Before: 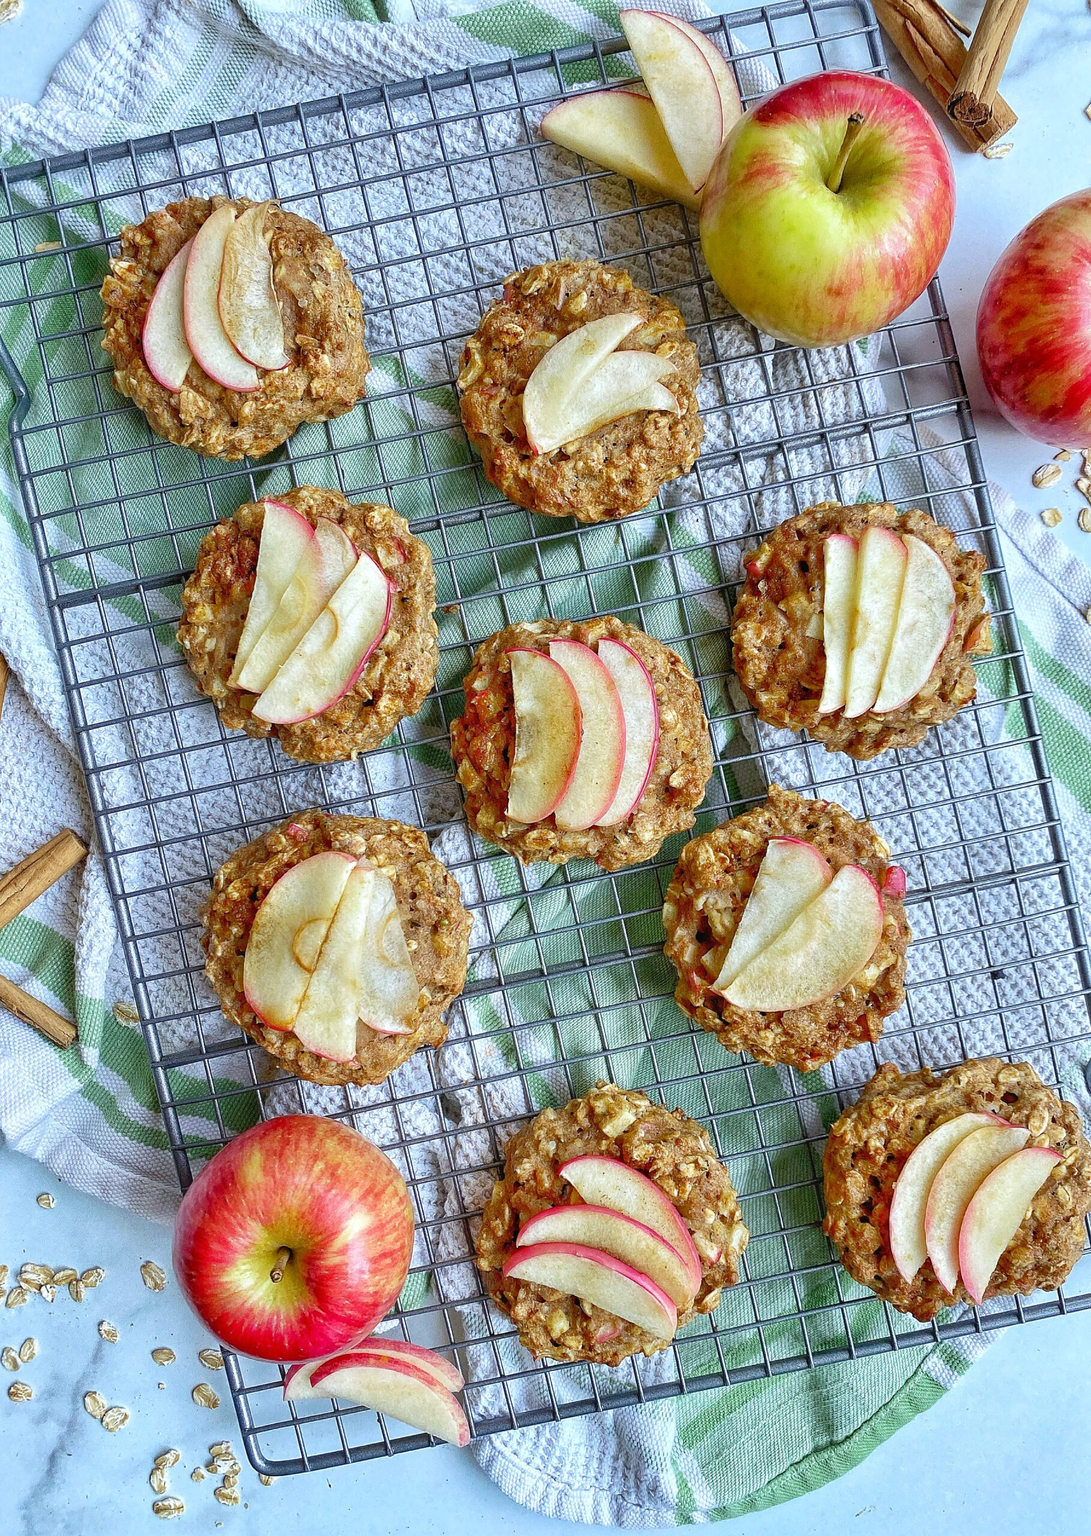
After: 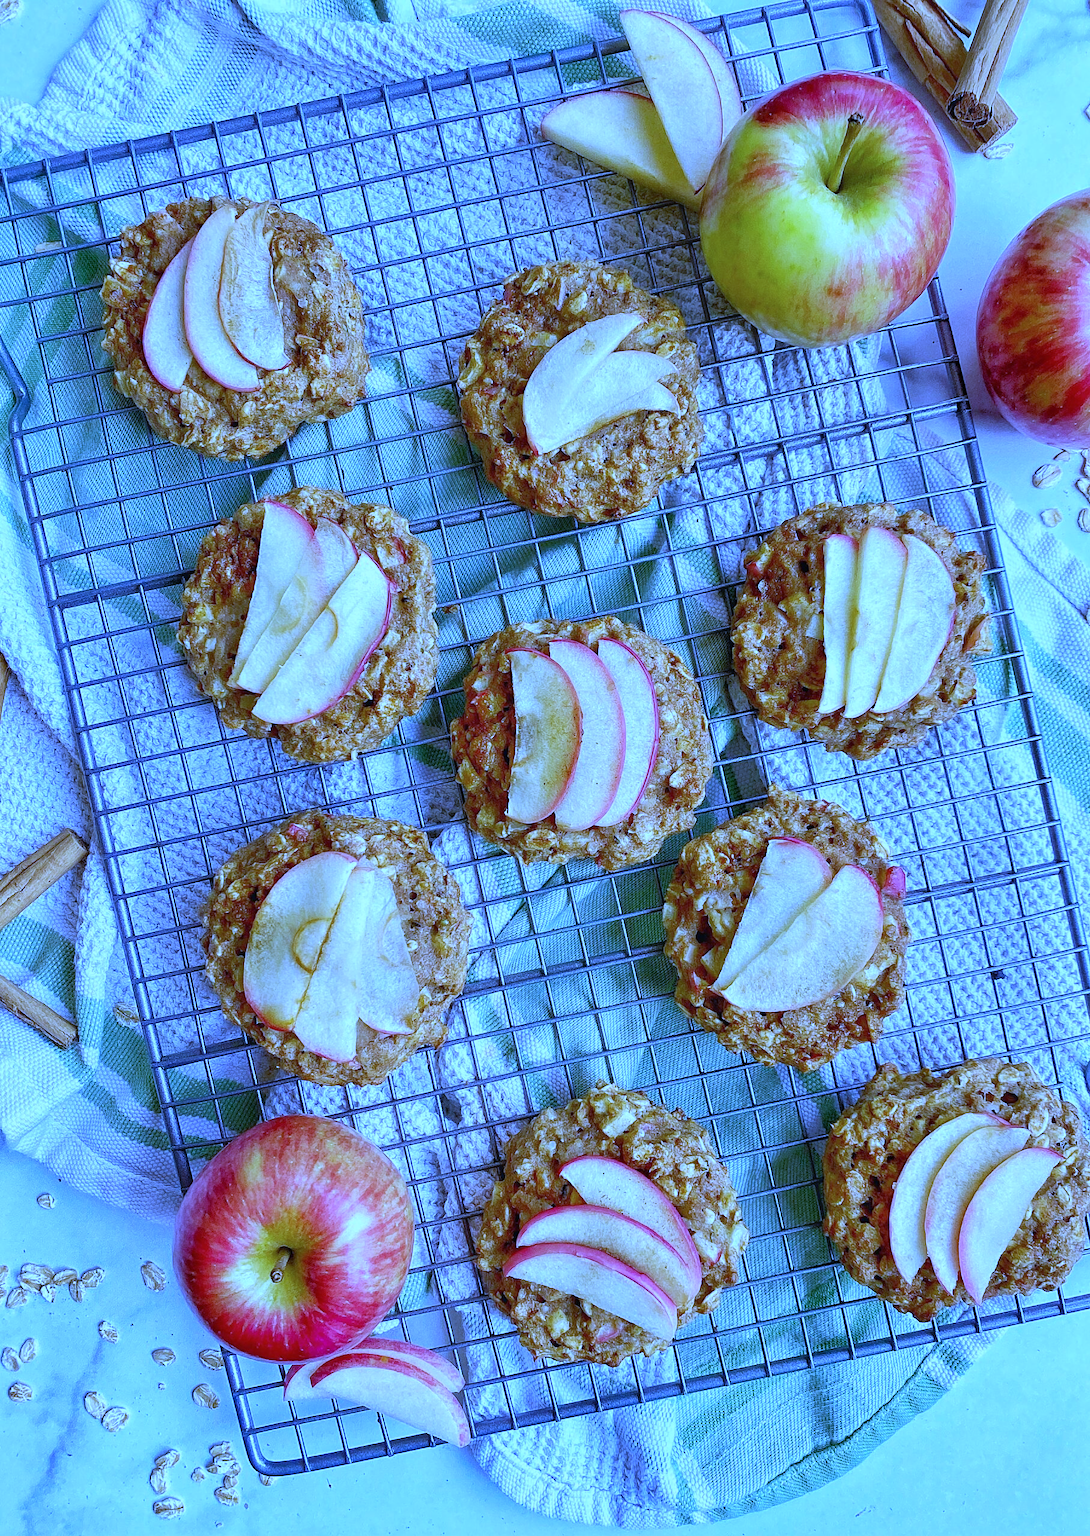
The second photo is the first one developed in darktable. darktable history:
white balance: red 0.766, blue 1.537
color calibration: illuminant as shot in camera, x 0.37, y 0.382, temperature 4313.32 K
